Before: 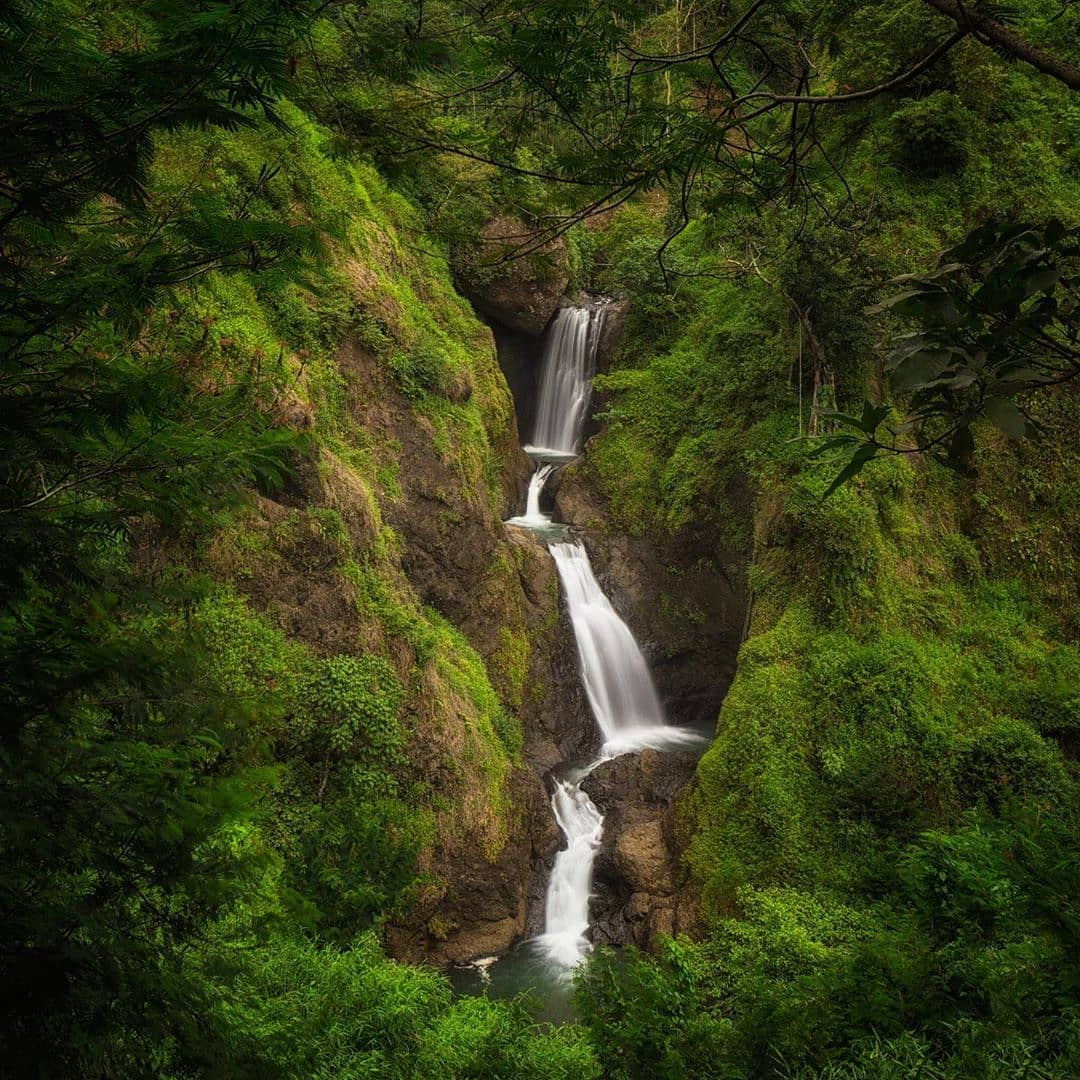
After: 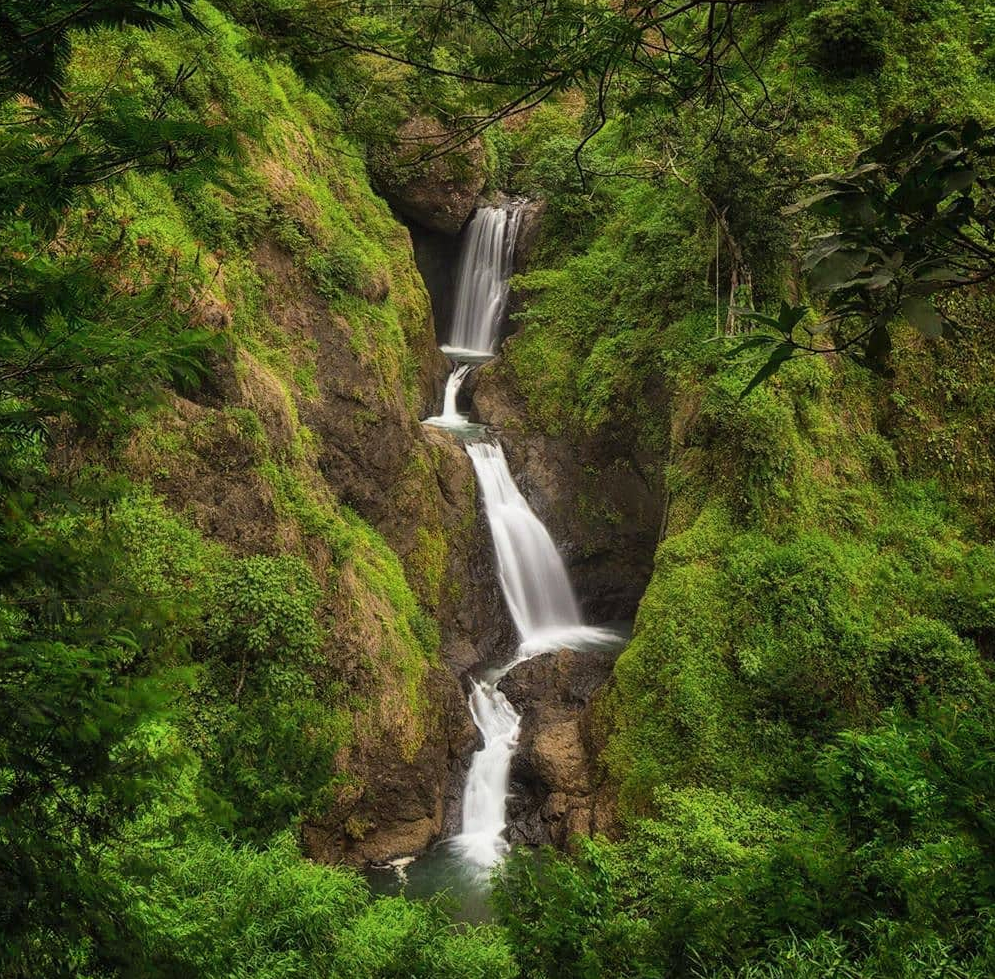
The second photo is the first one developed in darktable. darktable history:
crop and rotate: left 7.837%, top 9.338%
shadows and highlights: soften with gaussian
